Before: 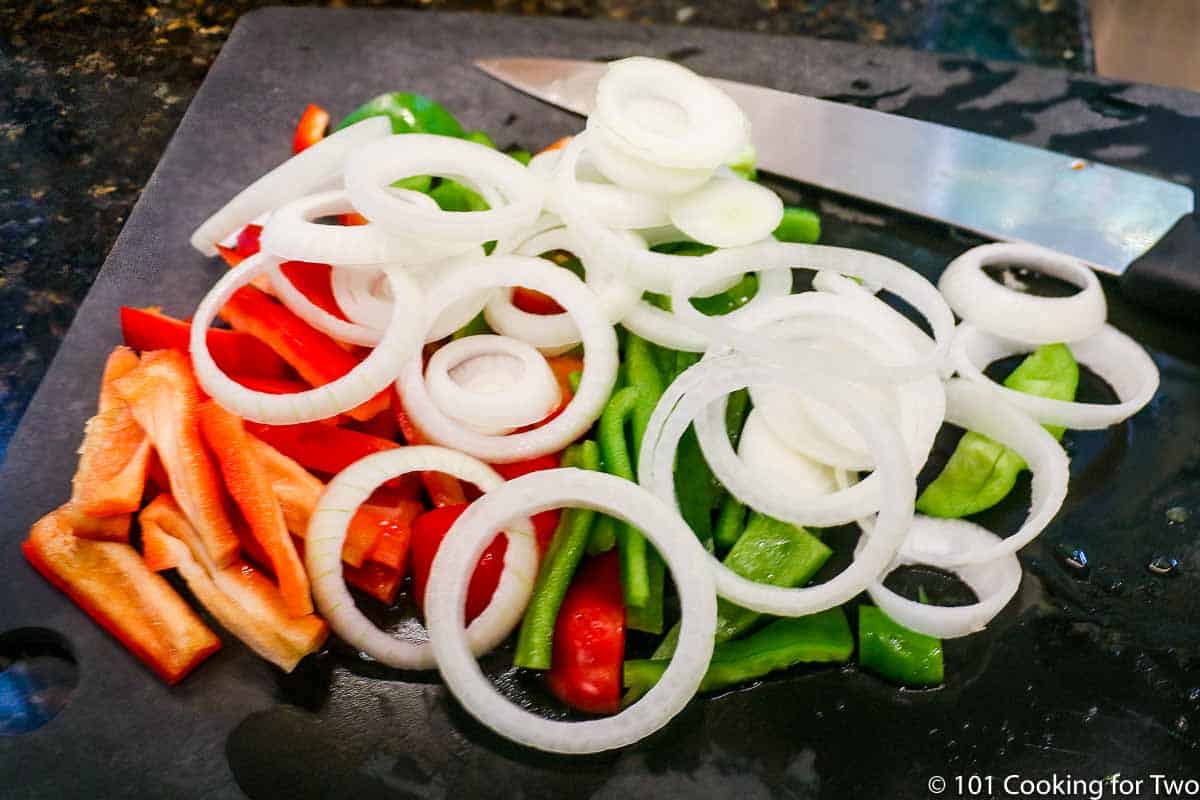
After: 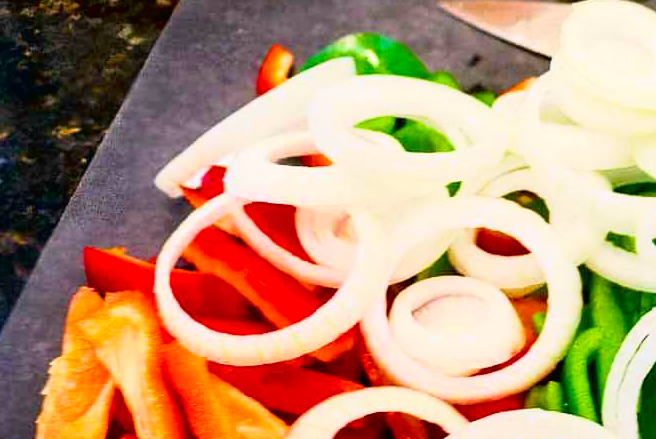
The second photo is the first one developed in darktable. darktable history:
crop and rotate: left 3.047%, top 7.509%, right 42.236%, bottom 37.598%
tone curve: curves: ch0 [(0, 0.013) (0.054, 0.018) (0.205, 0.191) (0.289, 0.292) (0.39, 0.424) (0.493, 0.551) (0.647, 0.752) (0.778, 0.895) (1, 0.998)]; ch1 [(0, 0) (0.385, 0.343) (0.439, 0.415) (0.494, 0.495) (0.501, 0.501) (0.51, 0.509) (0.54, 0.546) (0.586, 0.606) (0.66, 0.701) (0.783, 0.804) (1, 1)]; ch2 [(0, 0) (0.32, 0.281) (0.403, 0.399) (0.441, 0.428) (0.47, 0.469) (0.498, 0.496) (0.524, 0.538) (0.566, 0.579) (0.633, 0.665) (0.7, 0.711) (1, 1)], color space Lab, independent channels, preserve colors none
color balance rgb: perceptual saturation grading › global saturation 40%, global vibrance 15%
